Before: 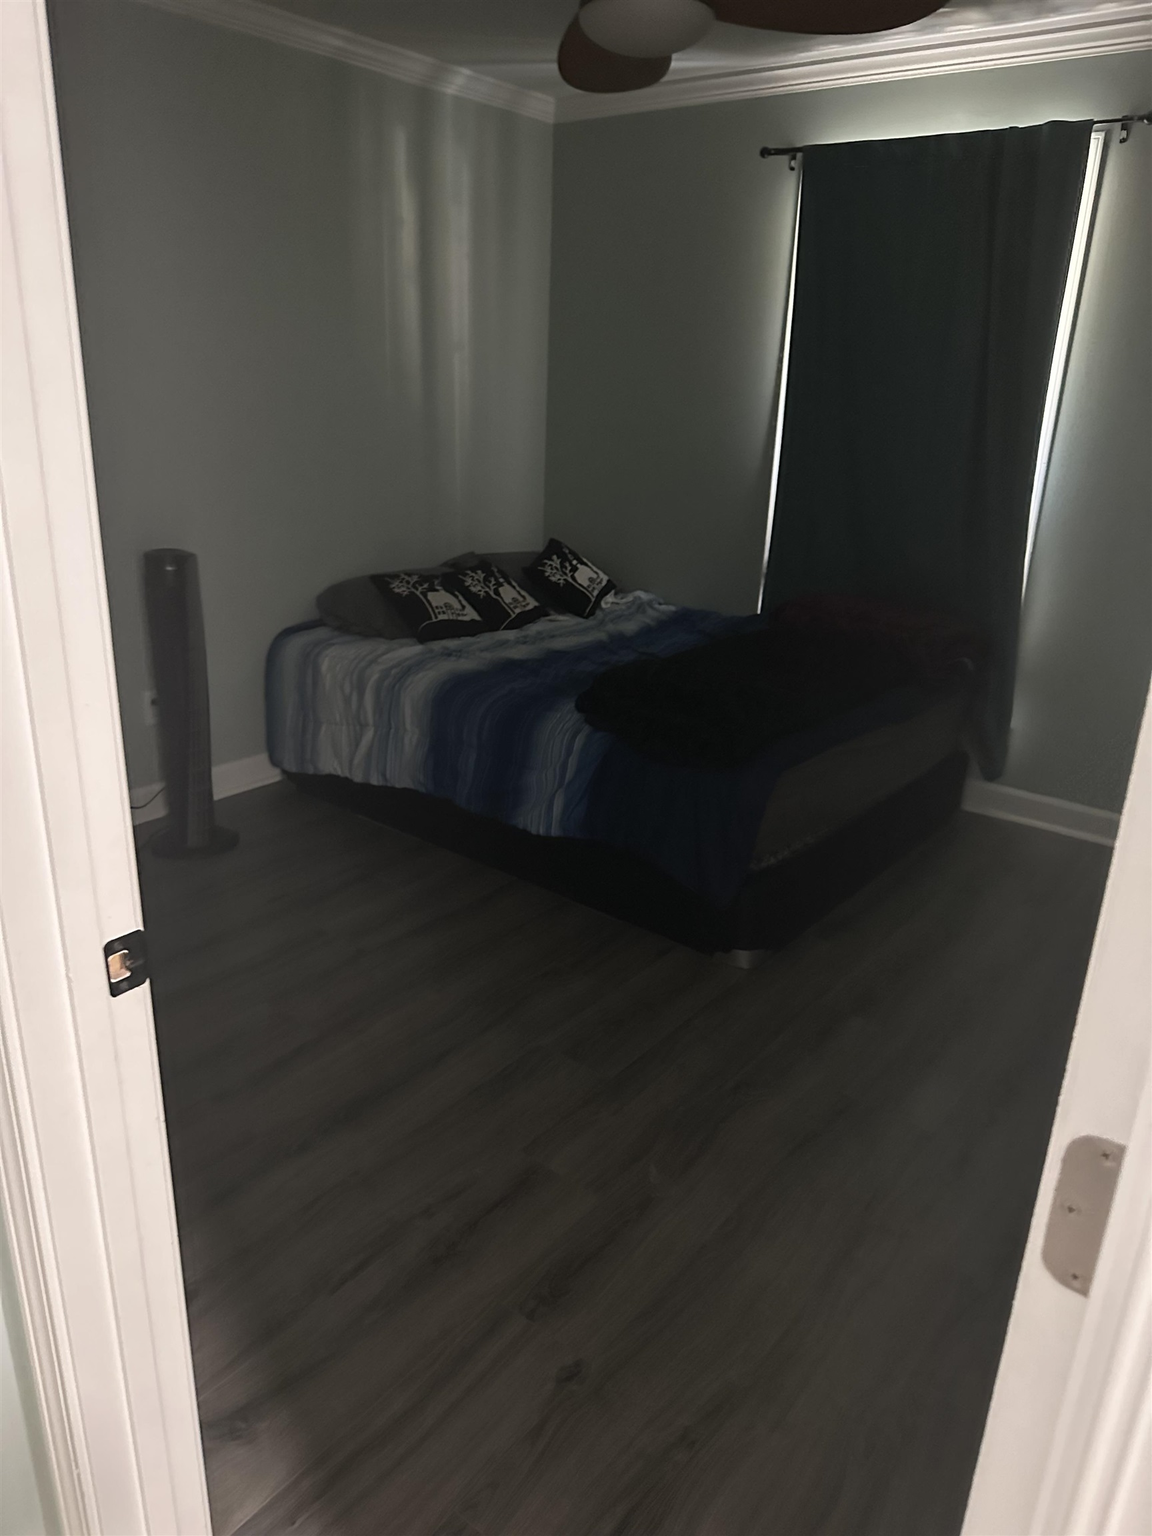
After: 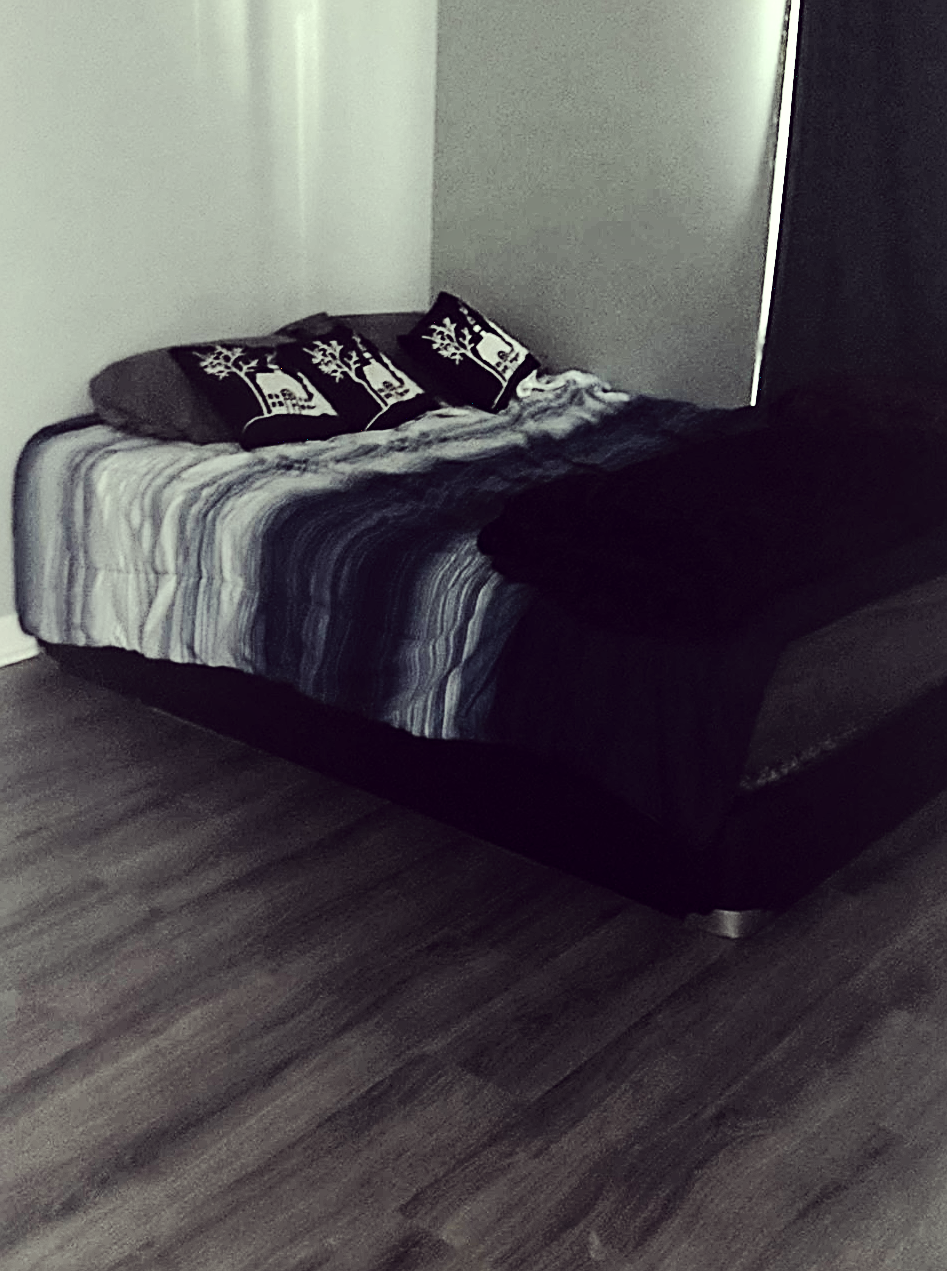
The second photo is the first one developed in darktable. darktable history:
haze removal: compatibility mode true
sharpen: on, module defaults
tone curve: curves: ch0 [(0, 0) (0.003, 0.002) (0.011, 0.009) (0.025, 0.018) (0.044, 0.03) (0.069, 0.043) (0.1, 0.057) (0.136, 0.079) (0.177, 0.125) (0.224, 0.178) (0.277, 0.255) (0.335, 0.341) (0.399, 0.443) (0.468, 0.553) (0.543, 0.644) (0.623, 0.718) (0.709, 0.779) (0.801, 0.849) (0.898, 0.929) (1, 1)], preserve colors none
exposure: exposure 1 EV, compensate highlight preservation false
local contrast: highlights 106%, shadows 98%, detail 132%, midtone range 0.2
color correction: highlights a* -20.59, highlights b* 20.44, shadows a* 20.05, shadows b* -20.97, saturation 0.392
base curve: curves: ch0 [(0, 0.003) (0.001, 0.002) (0.006, 0.004) (0.02, 0.022) (0.048, 0.086) (0.094, 0.234) (0.162, 0.431) (0.258, 0.629) (0.385, 0.8) (0.548, 0.918) (0.751, 0.988) (1, 1)]
crop and rotate: left 22.288%, top 22.378%, right 22.866%, bottom 22.436%
